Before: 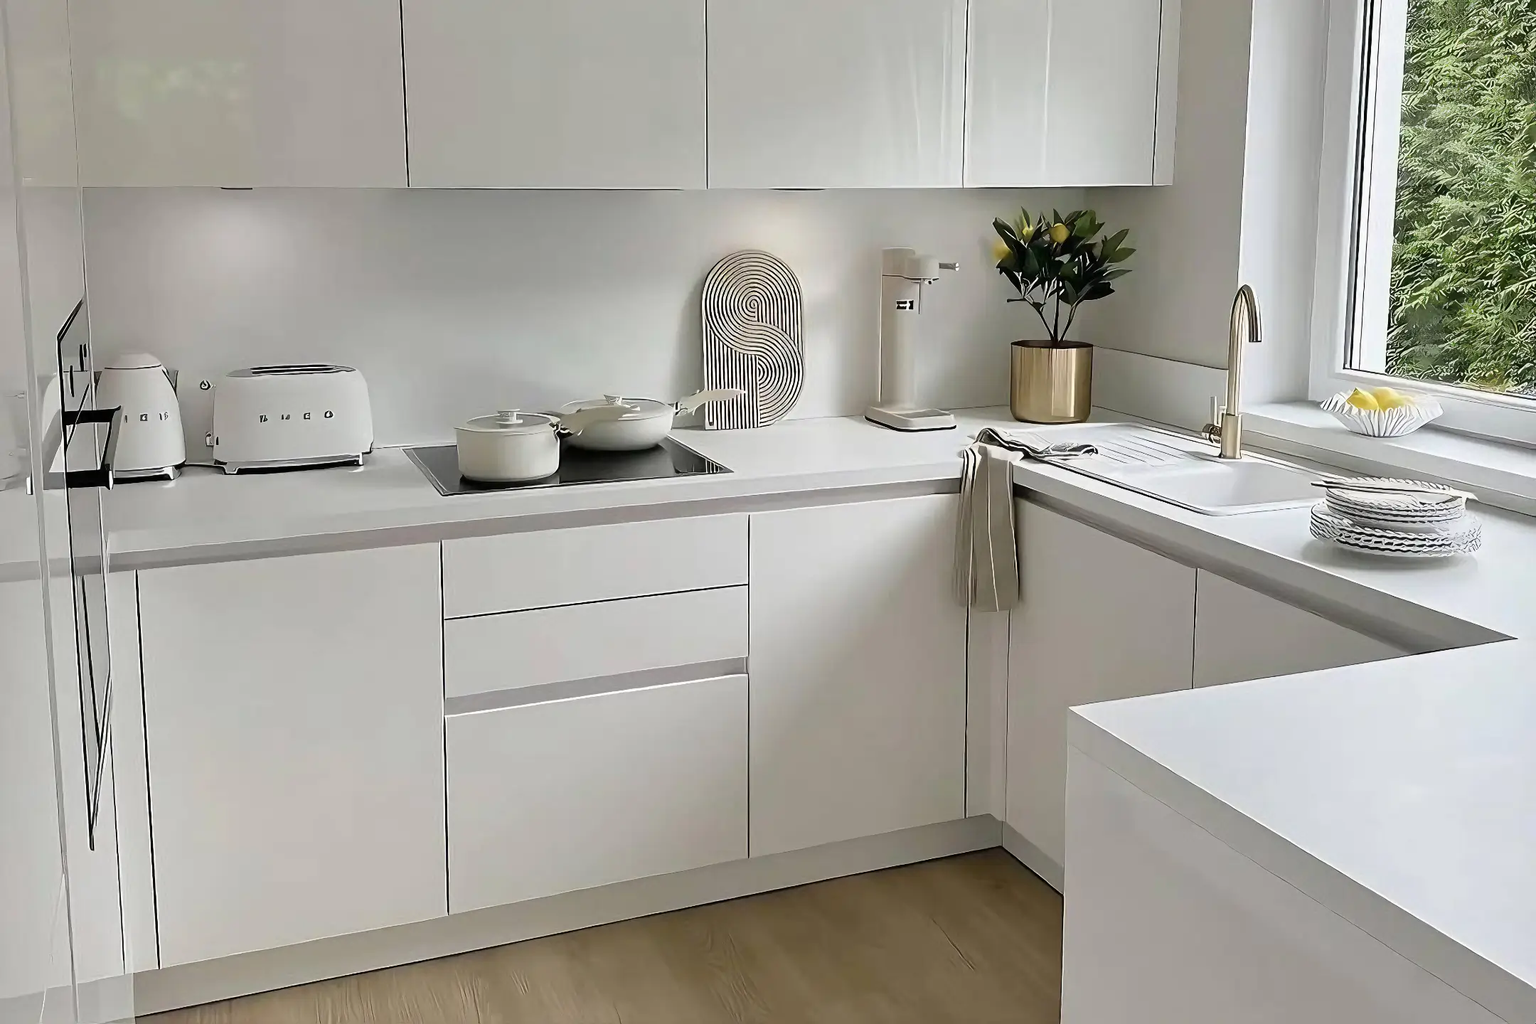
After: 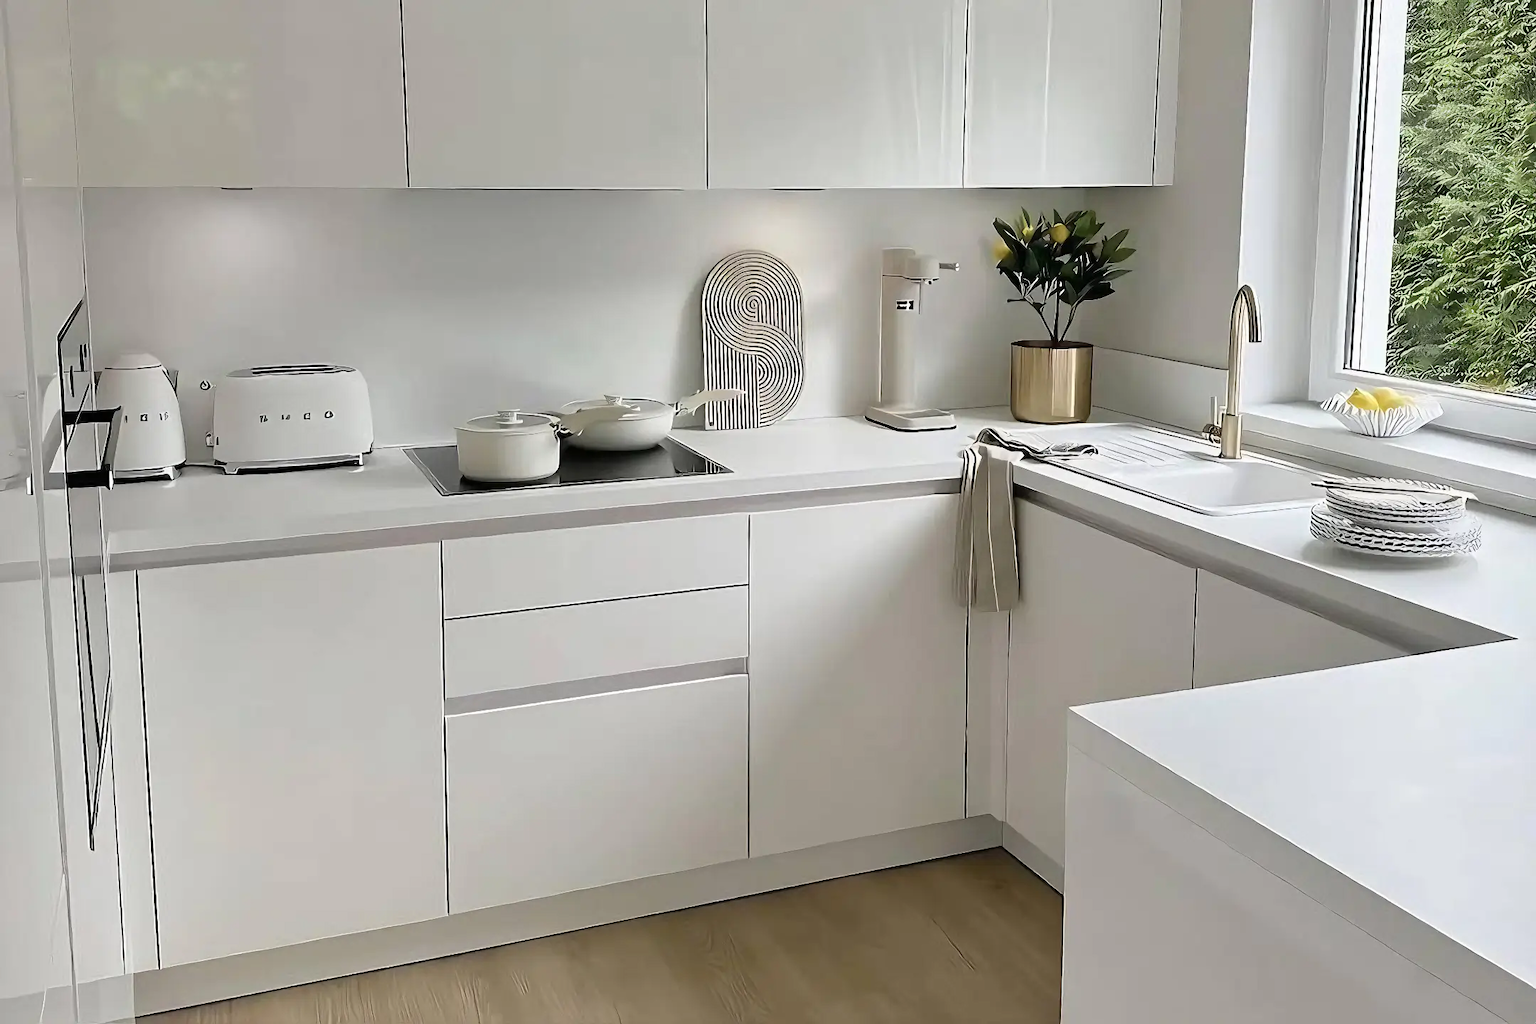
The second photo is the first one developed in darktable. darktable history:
shadows and highlights: shadows -8.79, white point adjustment 1.37, highlights 11.98
